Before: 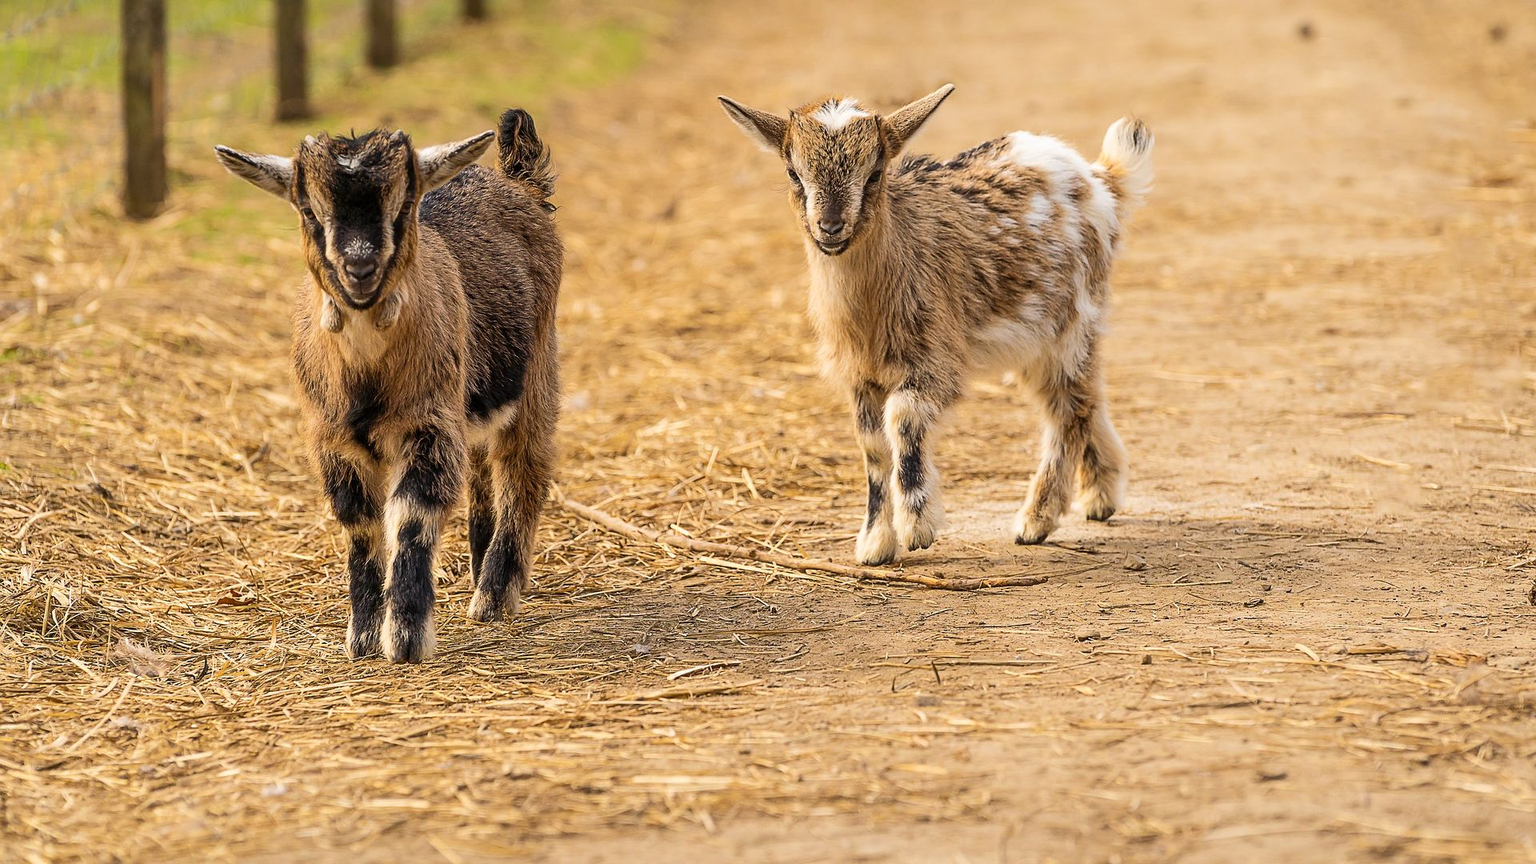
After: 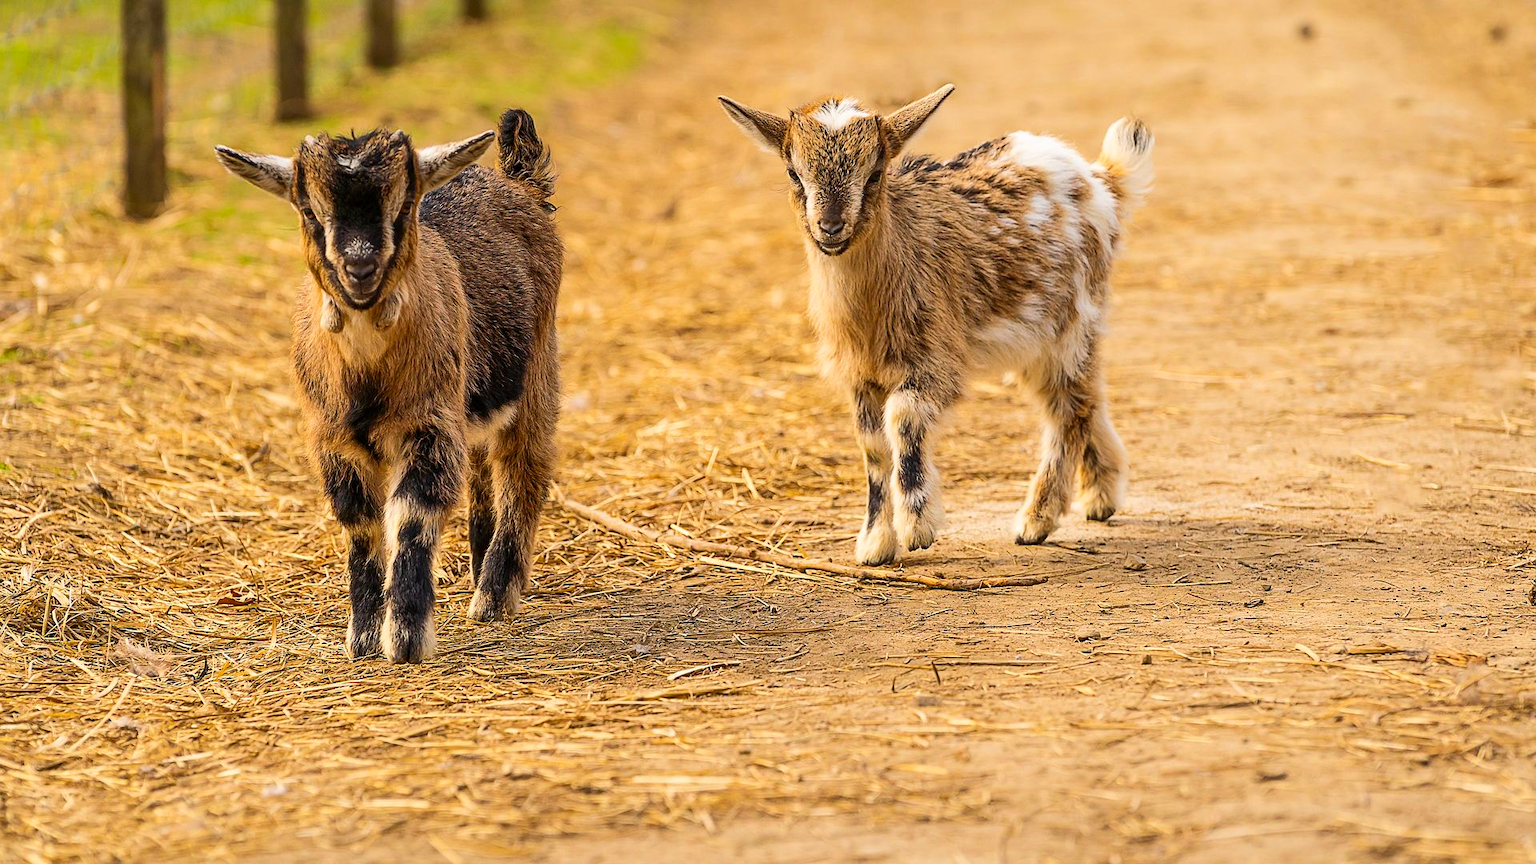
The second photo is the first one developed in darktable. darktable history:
contrast brightness saturation: contrast 0.09, saturation 0.28
exposure: compensate highlight preservation false
